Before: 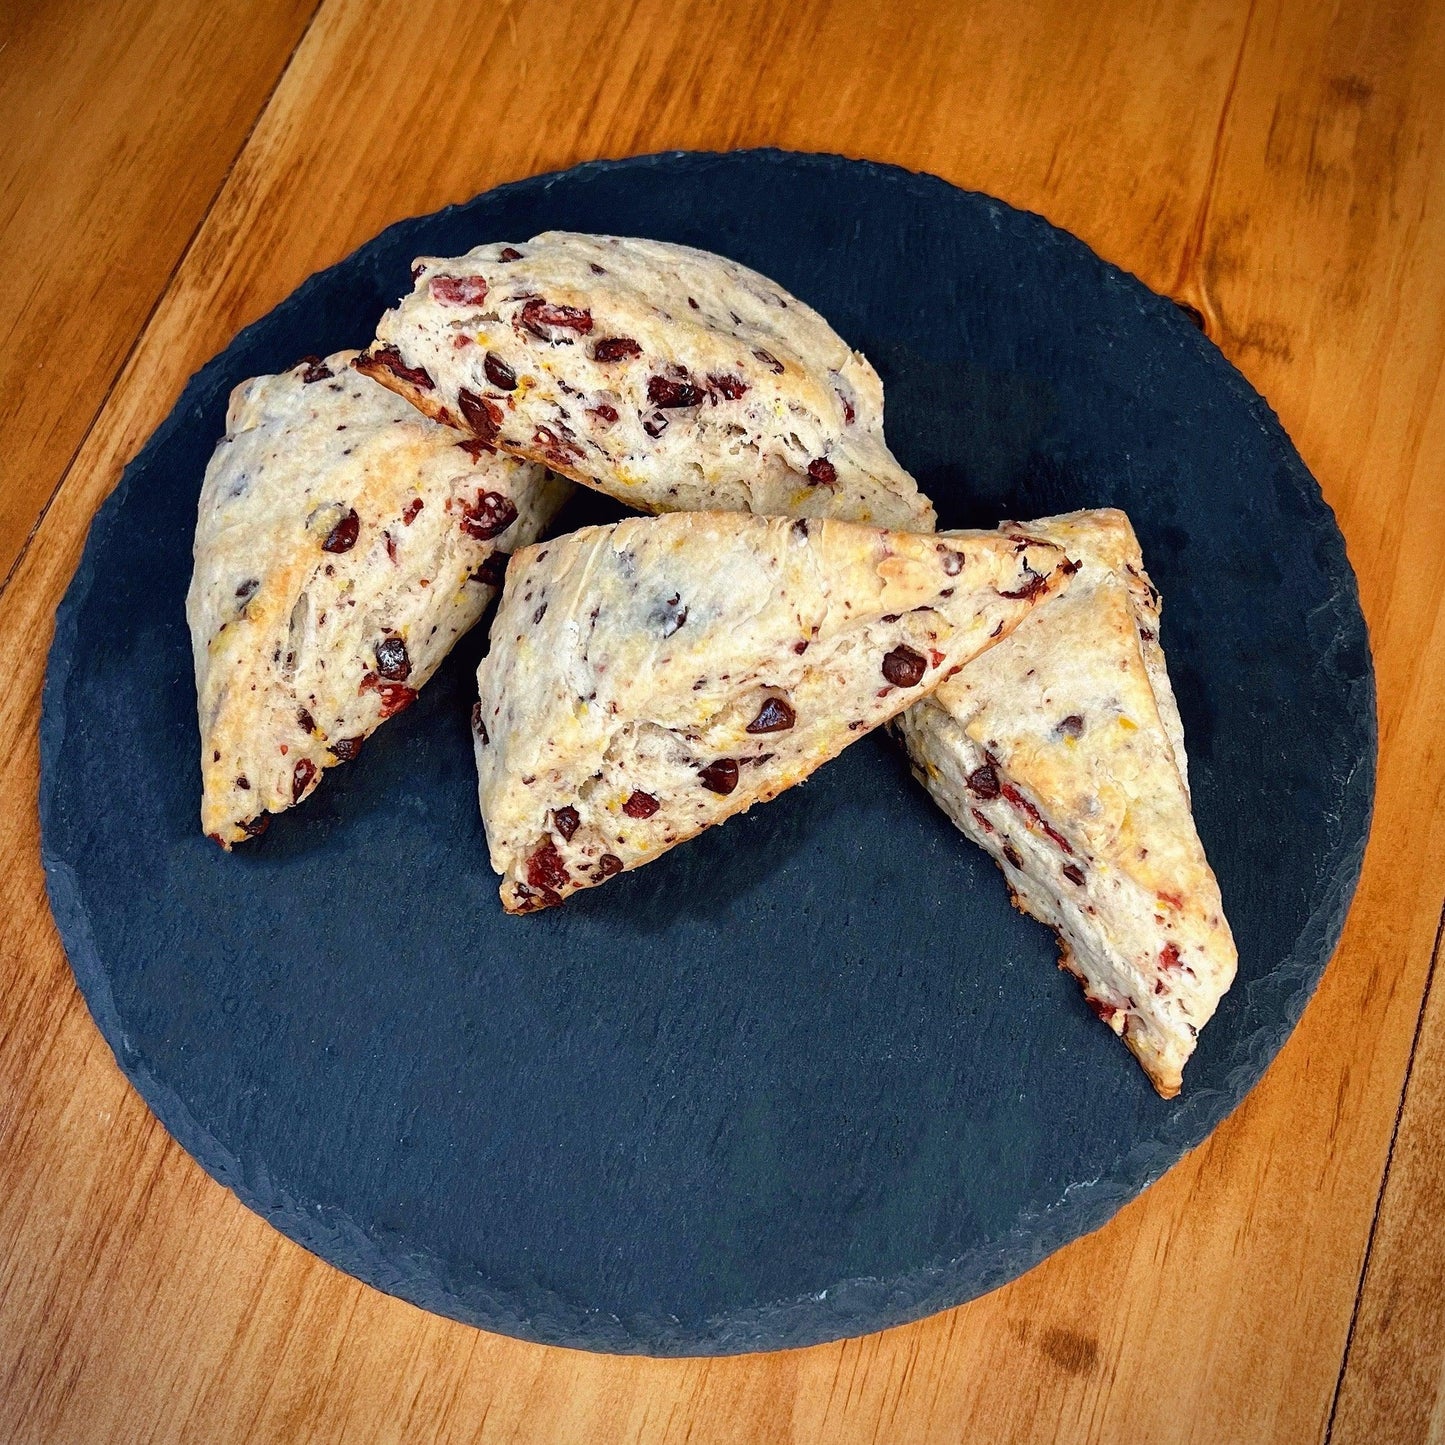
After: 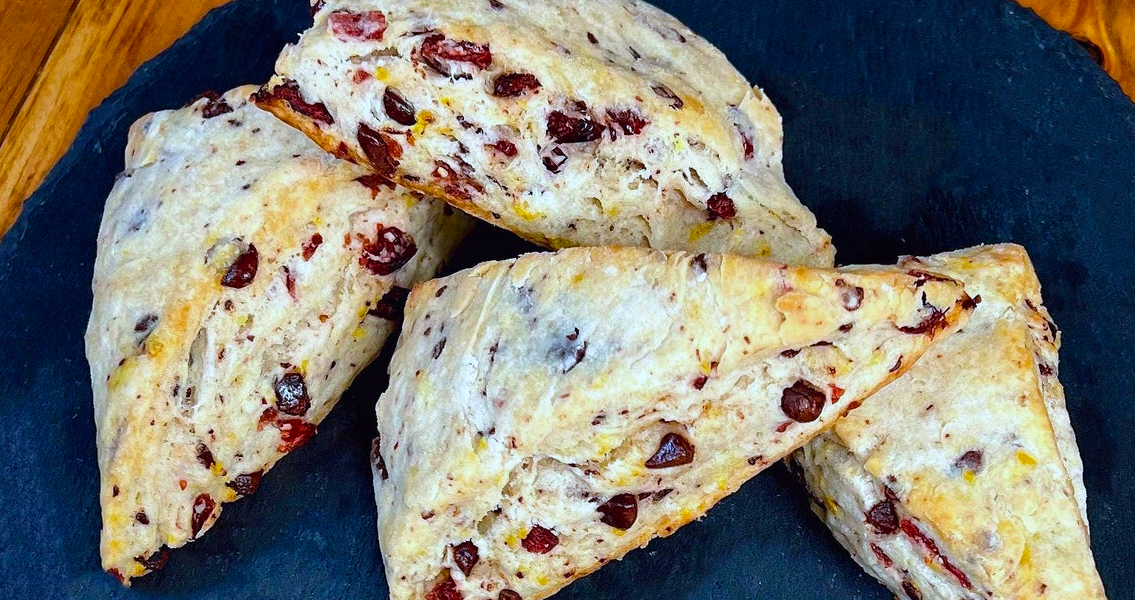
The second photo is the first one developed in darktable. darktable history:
crop: left 7.036%, top 18.398%, right 14.379%, bottom 40.043%
white balance: red 0.924, blue 1.095
color balance rgb: perceptual saturation grading › global saturation 25%, global vibrance 20%
